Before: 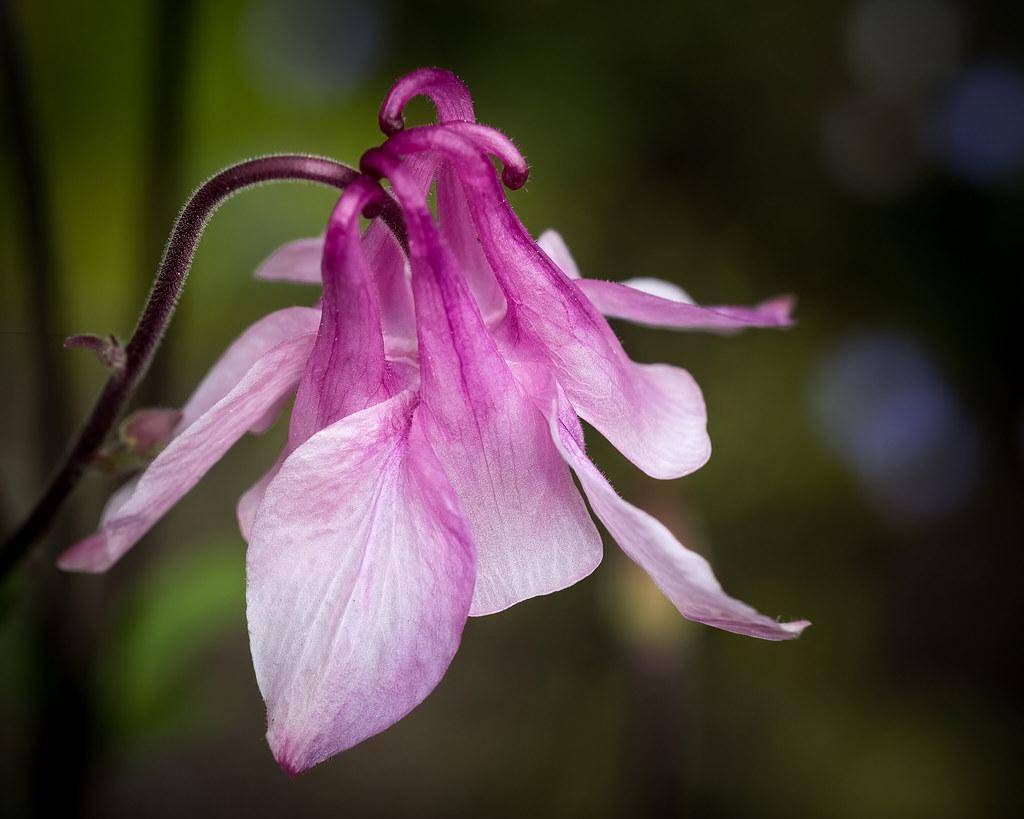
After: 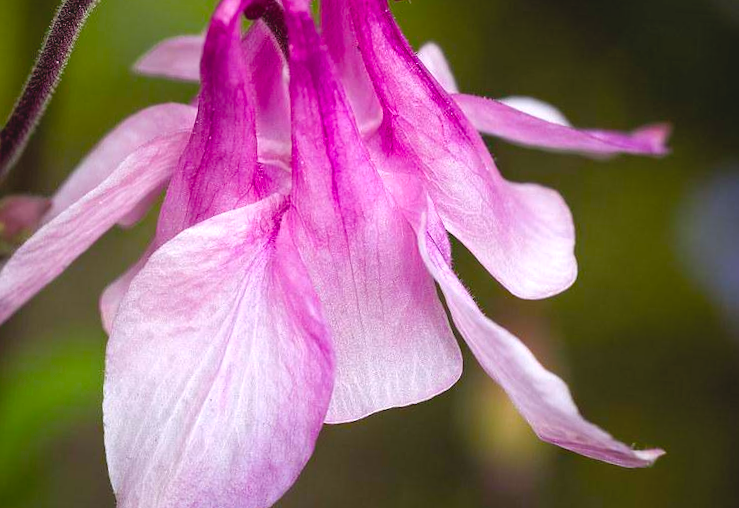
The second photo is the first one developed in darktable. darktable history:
crop and rotate: angle -3.75°, left 9.907%, top 21.174%, right 12.131%, bottom 11.784%
tone equalizer: edges refinement/feathering 500, mask exposure compensation -1.57 EV, preserve details no
contrast brightness saturation: contrast -0.094, brightness 0.051, saturation 0.085
color balance rgb: linear chroma grading › mid-tones 7.335%, perceptual saturation grading › global saturation 20%, perceptual saturation grading › highlights -25.686%, perceptual saturation grading › shadows 24.173%, perceptual brilliance grading › highlights 11.776%
